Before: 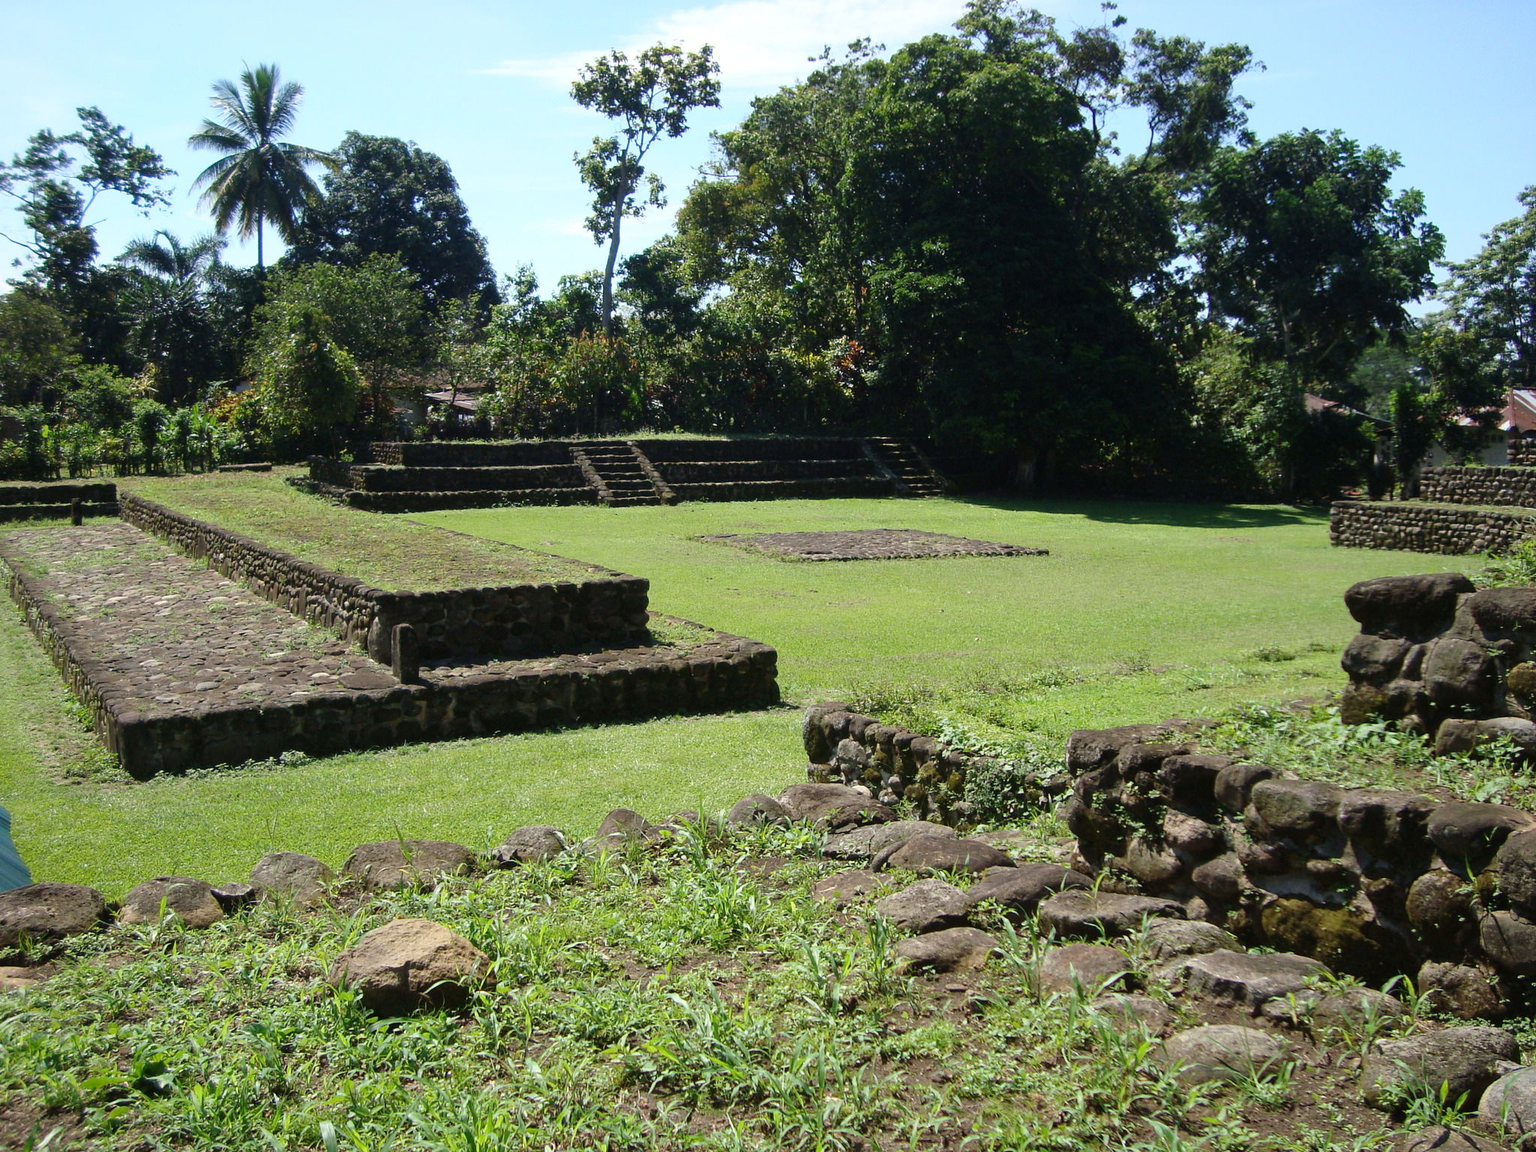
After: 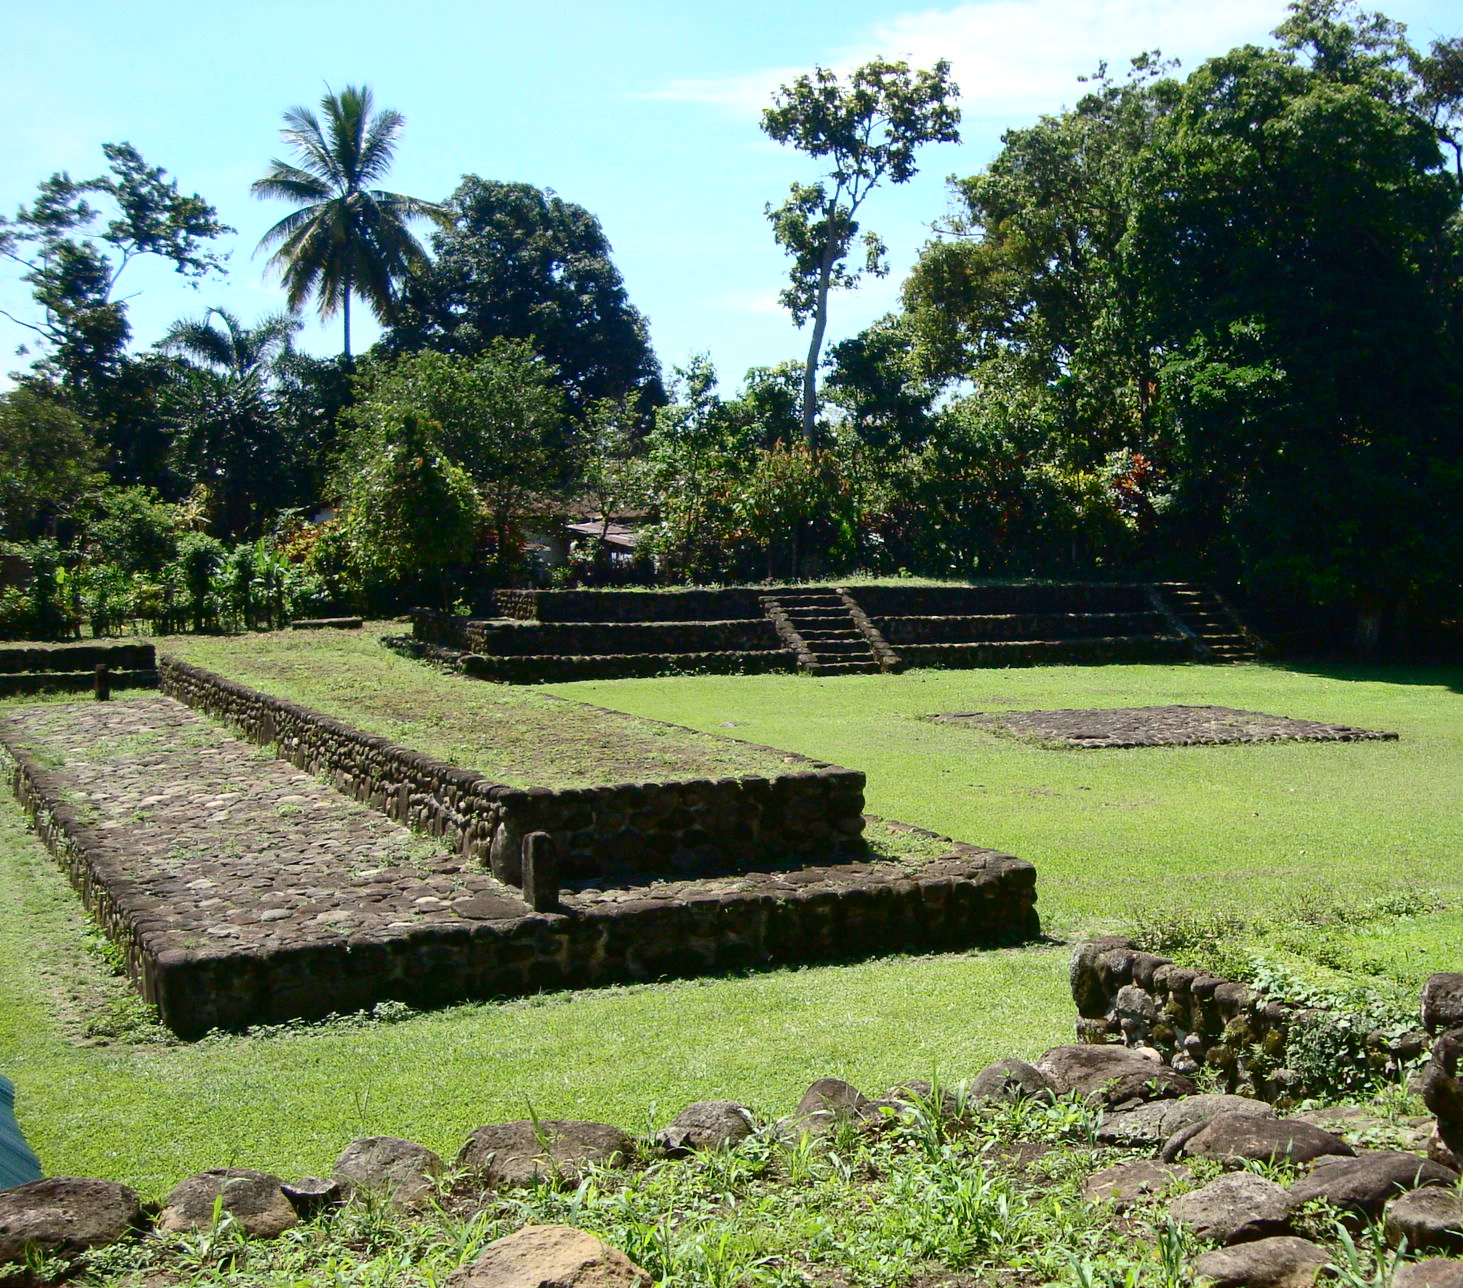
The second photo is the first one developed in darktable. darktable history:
contrast brightness saturation: contrast 0.289
crop: right 28.52%, bottom 16.113%
shadows and highlights: on, module defaults
